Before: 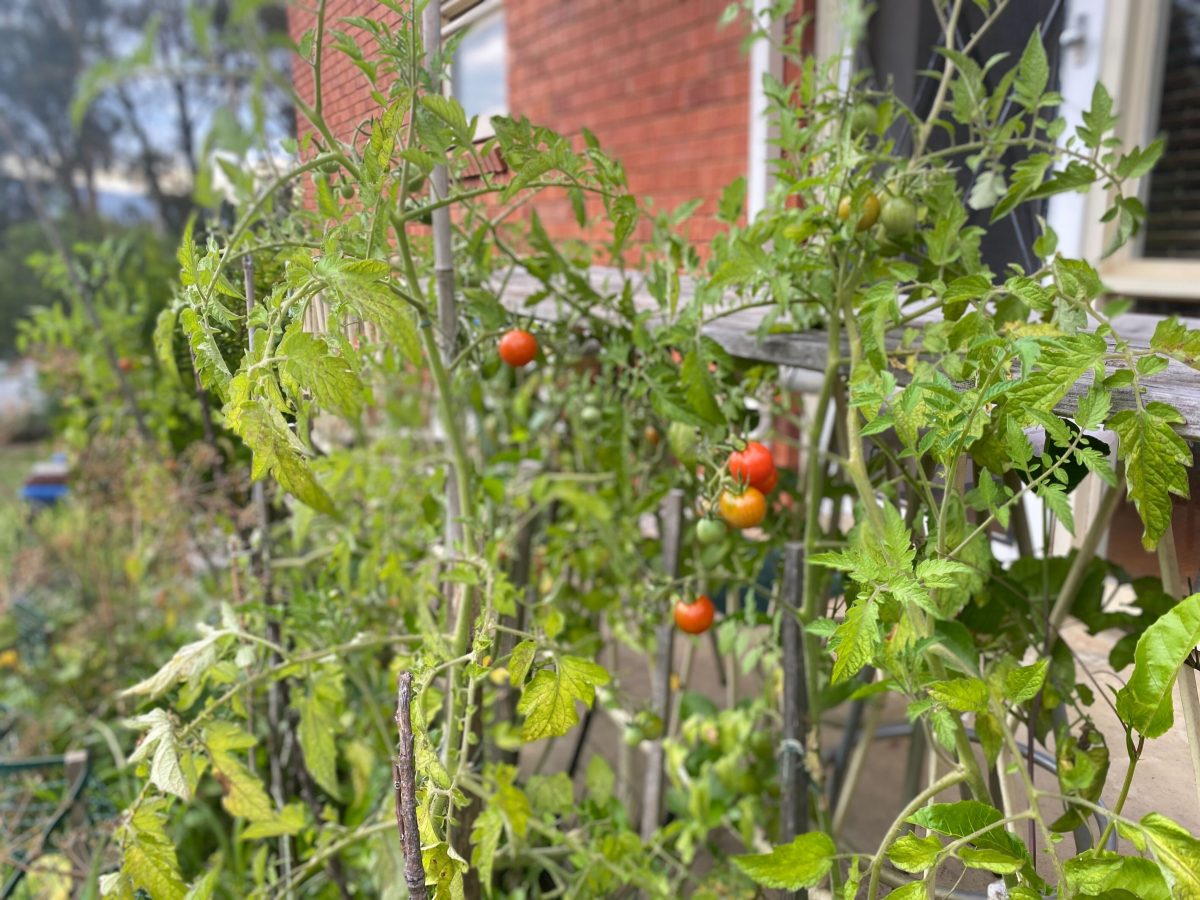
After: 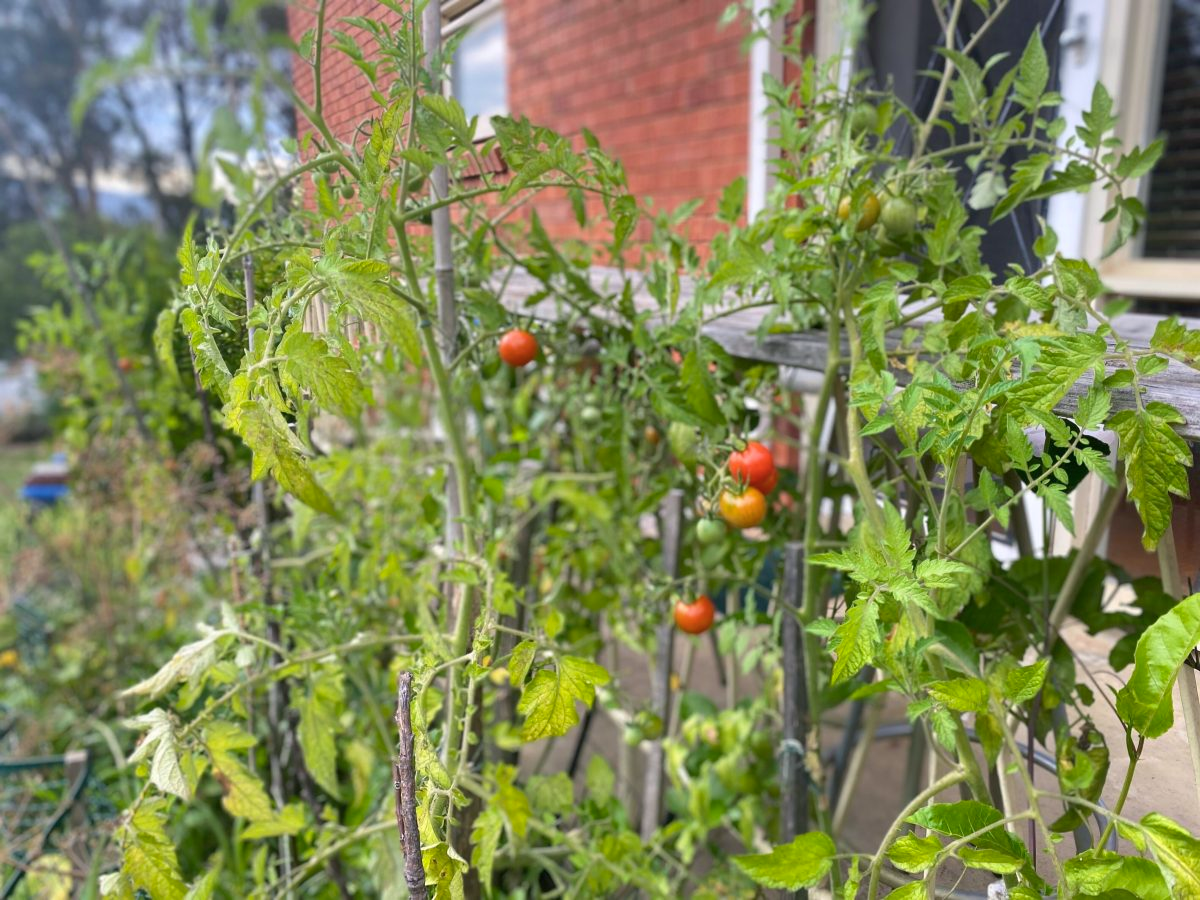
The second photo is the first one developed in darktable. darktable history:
color balance rgb: power › chroma 0.981%, power › hue 254.32°, perceptual saturation grading › global saturation 0.404%, global vibrance 20%
